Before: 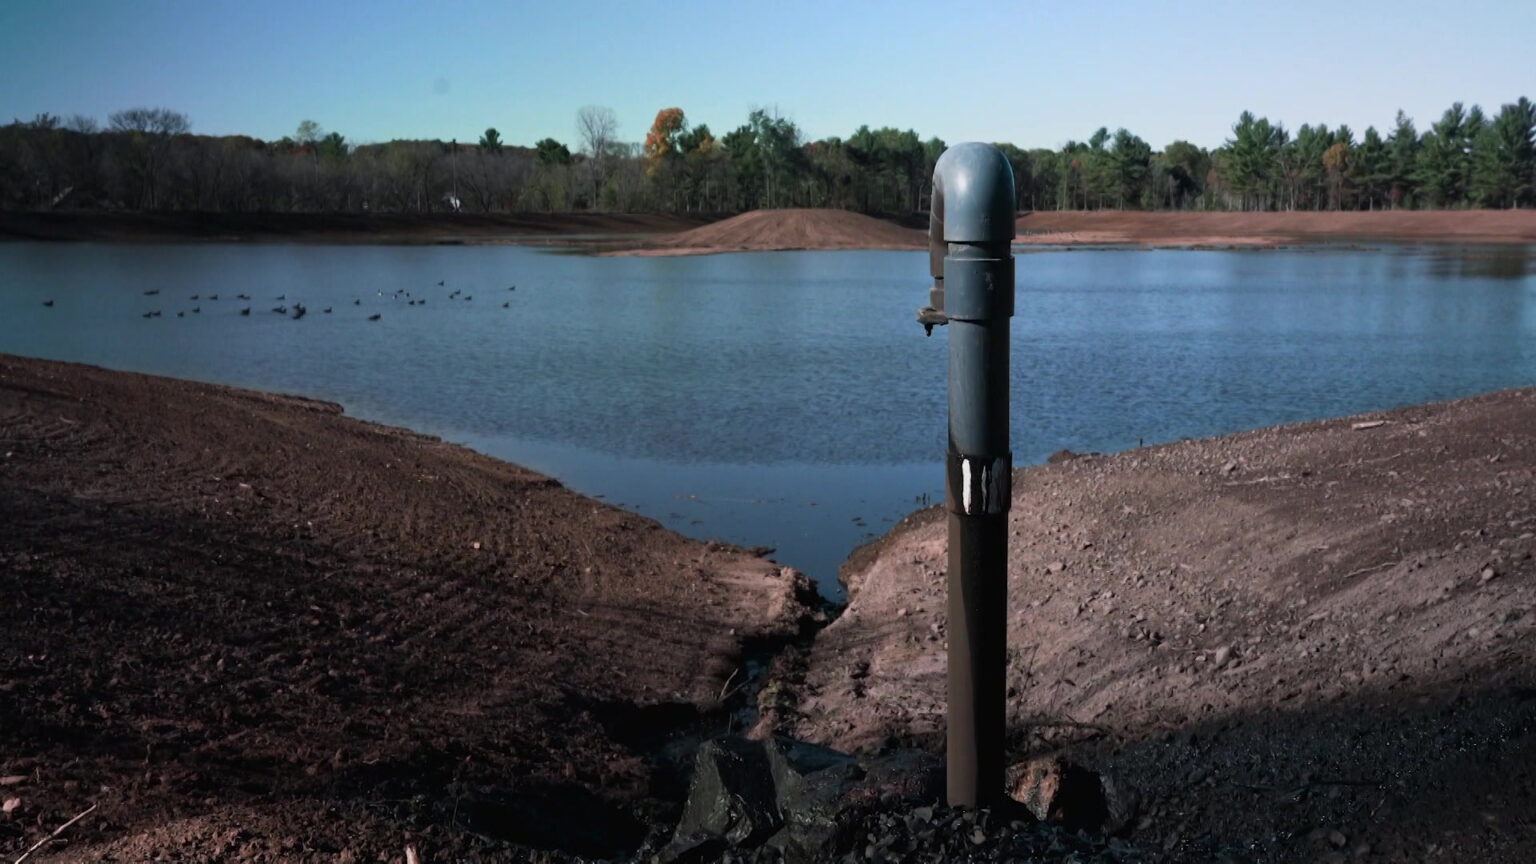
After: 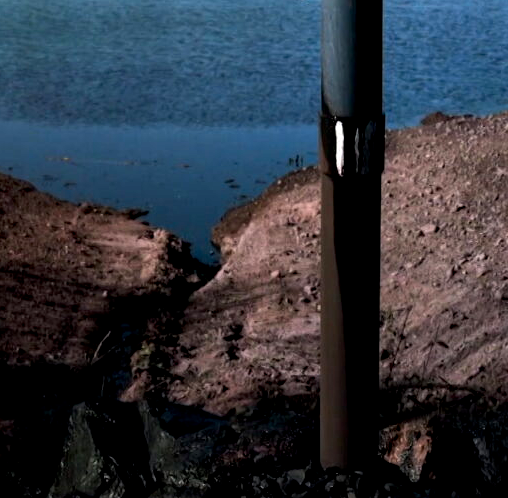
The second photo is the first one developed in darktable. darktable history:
local contrast: highlights 100%, shadows 100%, detail 120%, midtone range 0.2
crop: left 40.878%, top 39.176%, right 25.993%, bottom 3.081%
exposure: exposure -0.072 EV, compensate highlight preservation false
color balance: lift [0.991, 1, 1, 1], gamma [0.996, 1, 1, 1], input saturation 98.52%, contrast 20.34%, output saturation 103.72%
